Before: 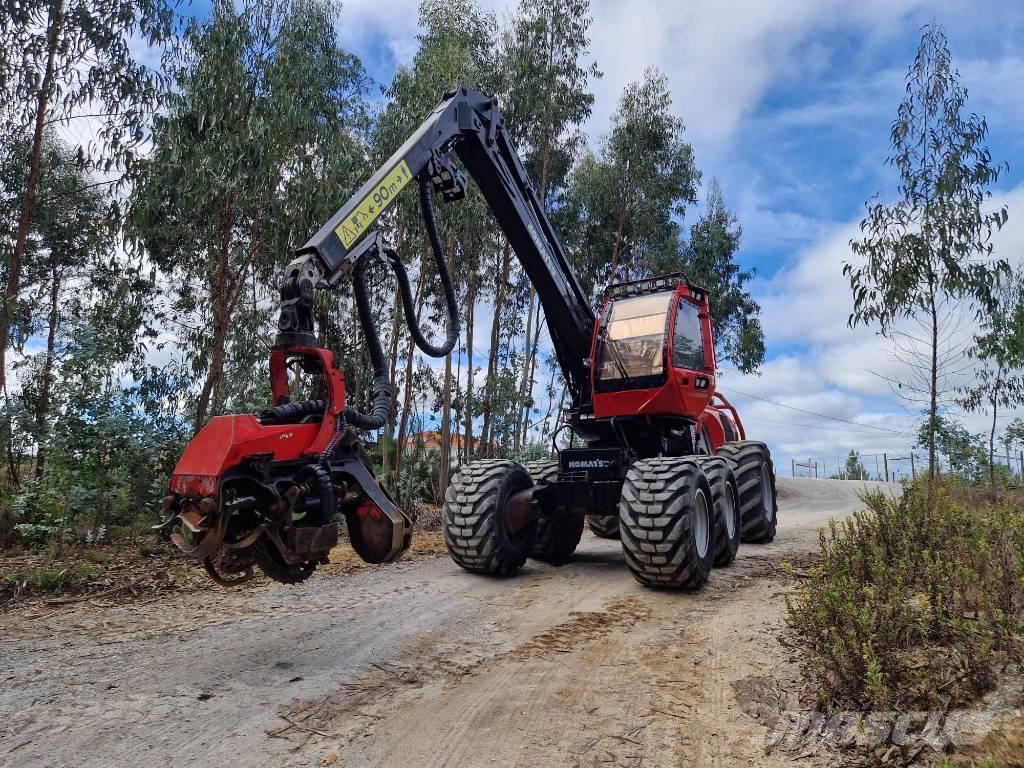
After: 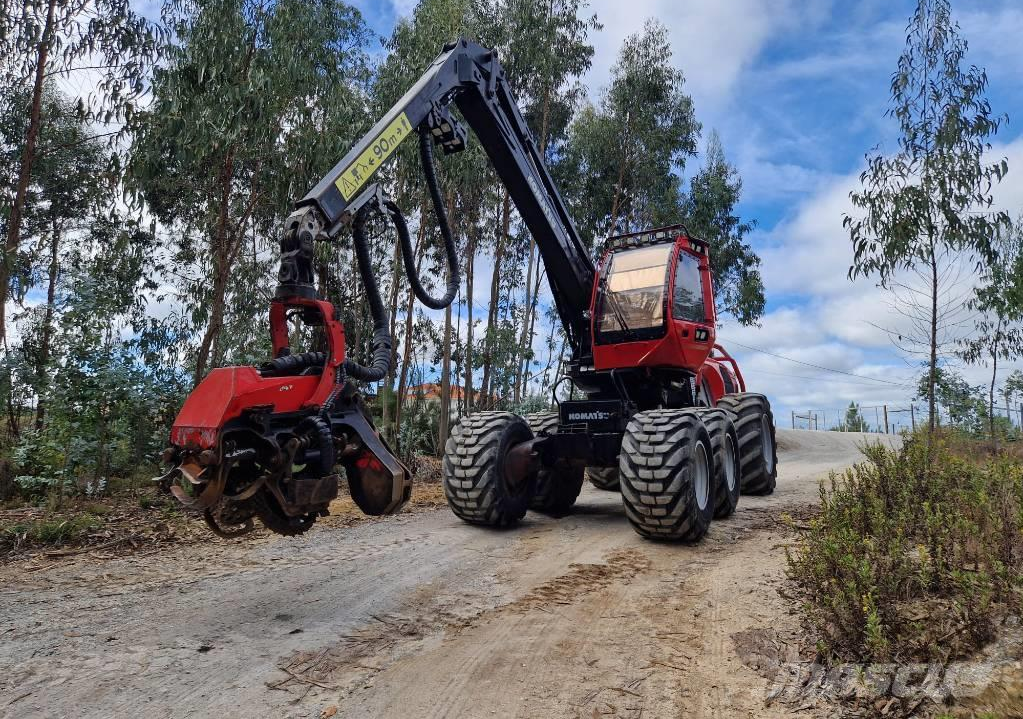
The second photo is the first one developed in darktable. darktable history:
crop and rotate: top 6.305%
